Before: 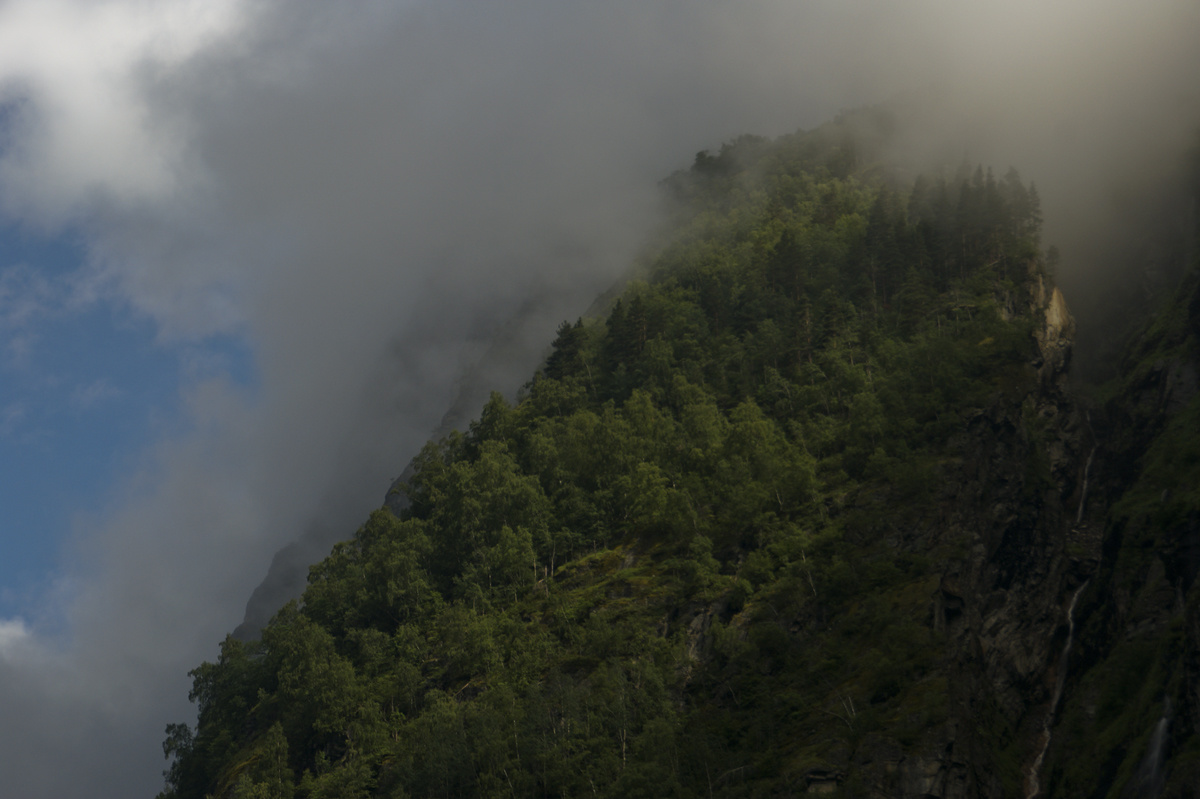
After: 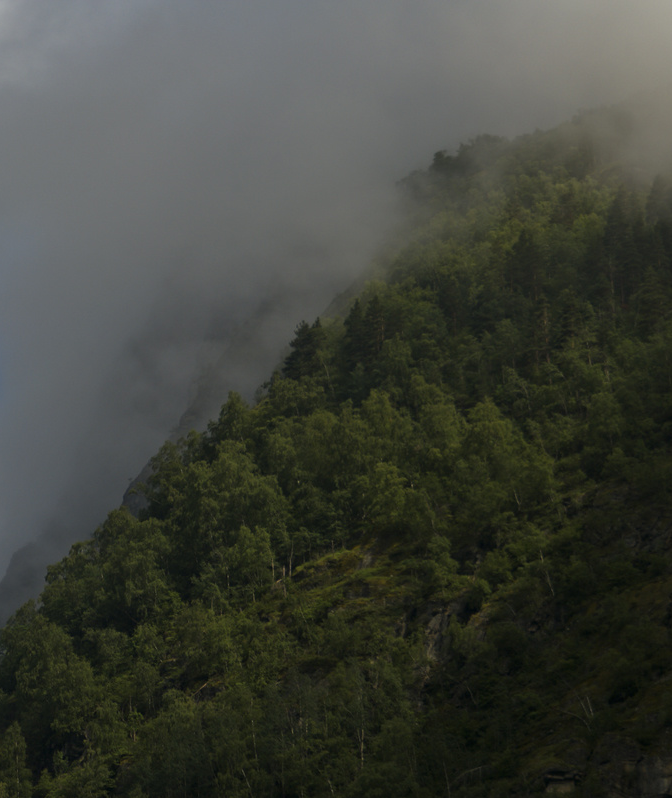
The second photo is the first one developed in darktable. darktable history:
crop: left 21.888%, right 22.055%, bottom 0.015%
